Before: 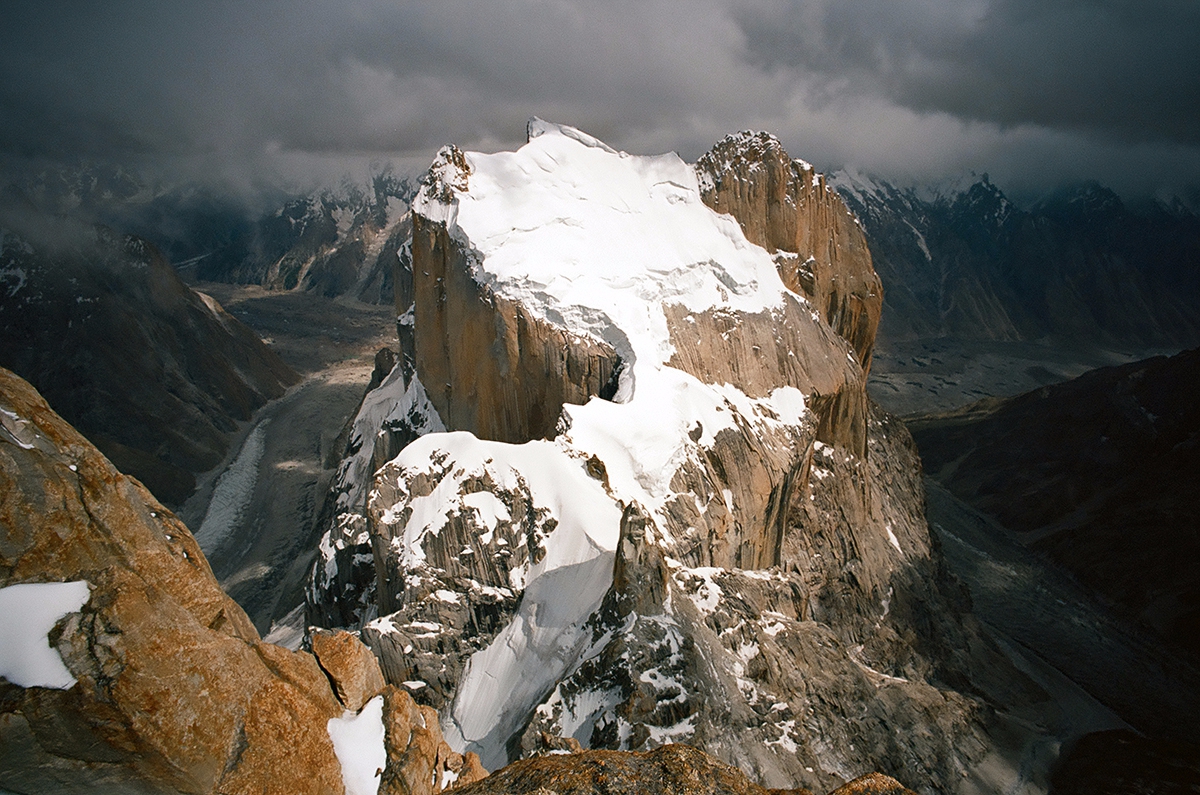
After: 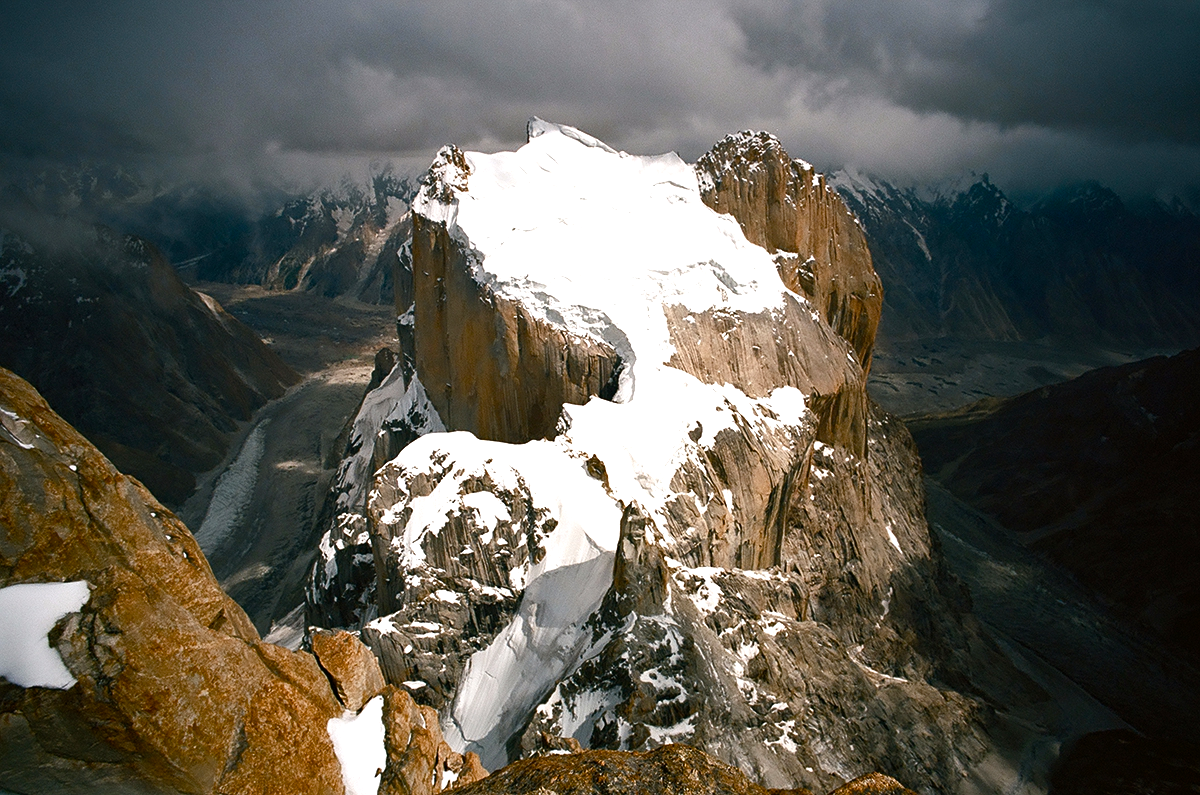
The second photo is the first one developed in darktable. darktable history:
color balance rgb: power › hue 60.16°, perceptual saturation grading › global saturation 25.638%, perceptual saturation grading › highlights -50.177%, perceptual saturation grading › shadows 30.101%, perceptual brilliance grading › global brilliance 15.614%, perceptual brilliance grading › shadows -34.283%, global vibrance 14.695%
